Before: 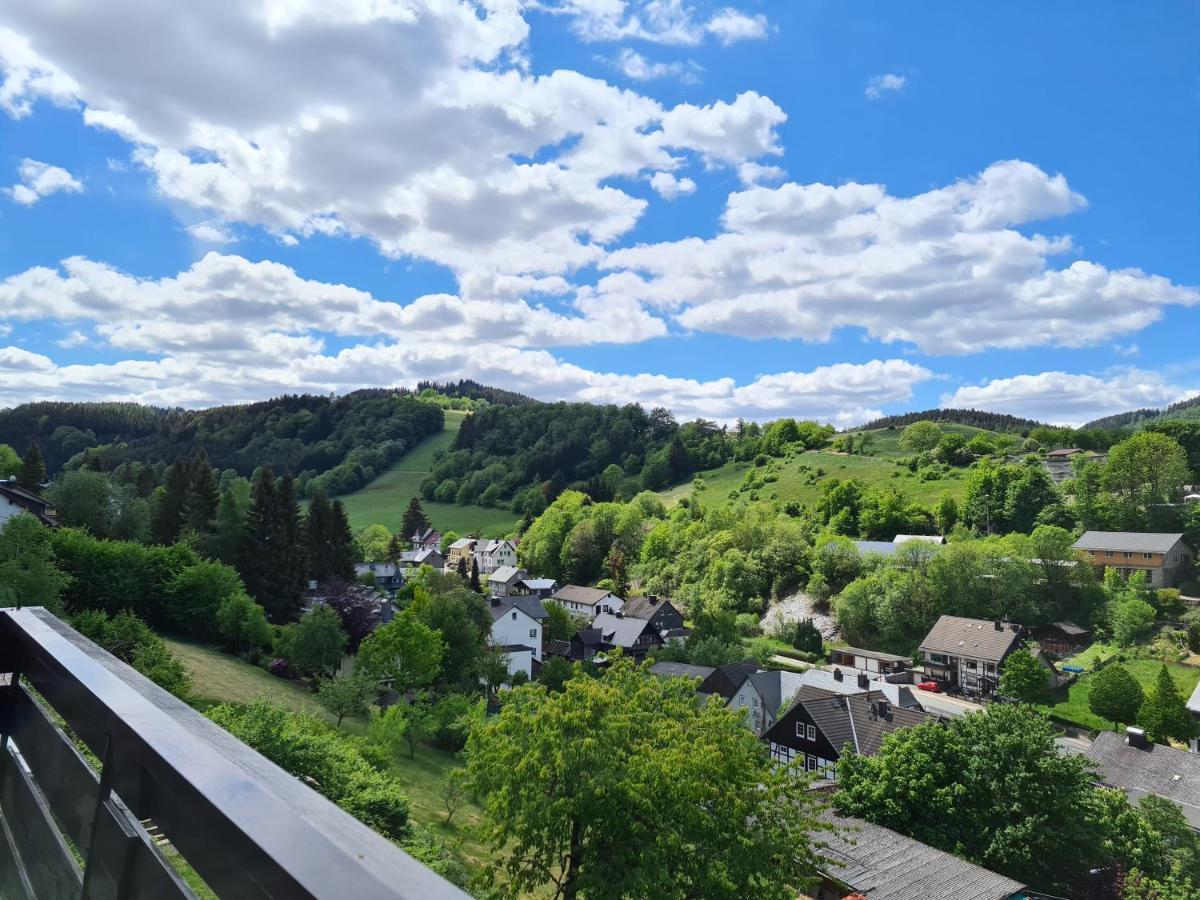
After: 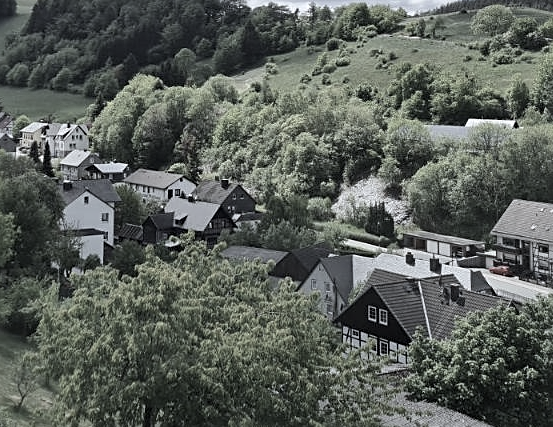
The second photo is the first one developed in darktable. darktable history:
shadows and highlights: shadows 37.05, highlights -27.31, highlights color adjustment 78.15%, soften with gaussian
color calibration: x 0.37, y 0.382, temperature 4316.74 K
sharpen: on, module defaults
color correction: highlights b* 0.013, saturation 0.237
crop: left 35.716%, top 46.327%, right 18.154%, bottom 6.21%
